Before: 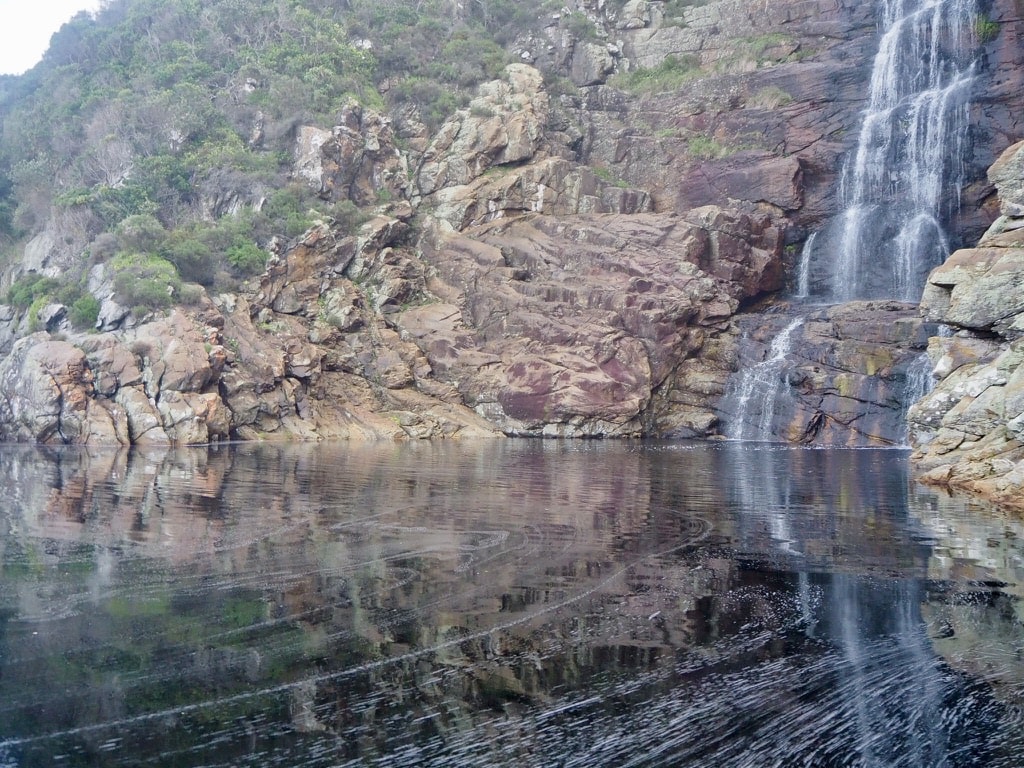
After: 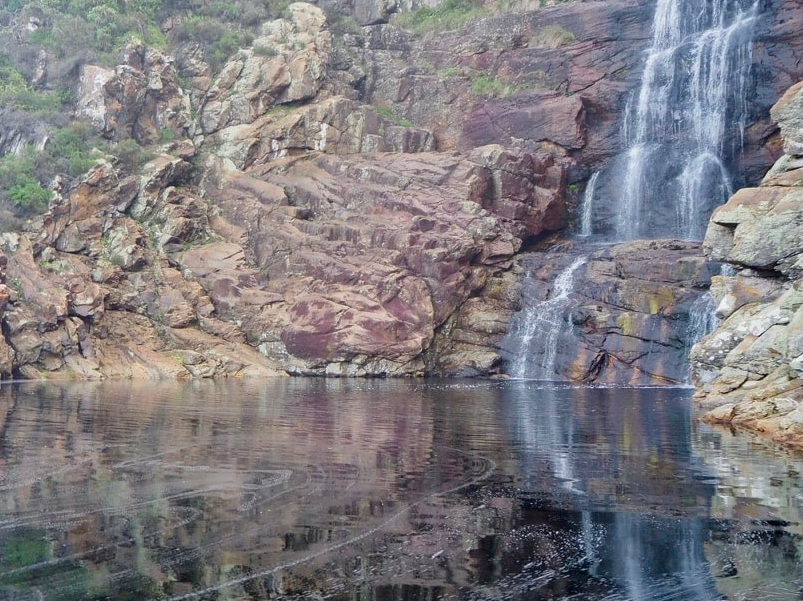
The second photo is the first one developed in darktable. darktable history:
crop and rotate: left 21.212%, top 8.02%, right 0.329%, bottom 13.596%
